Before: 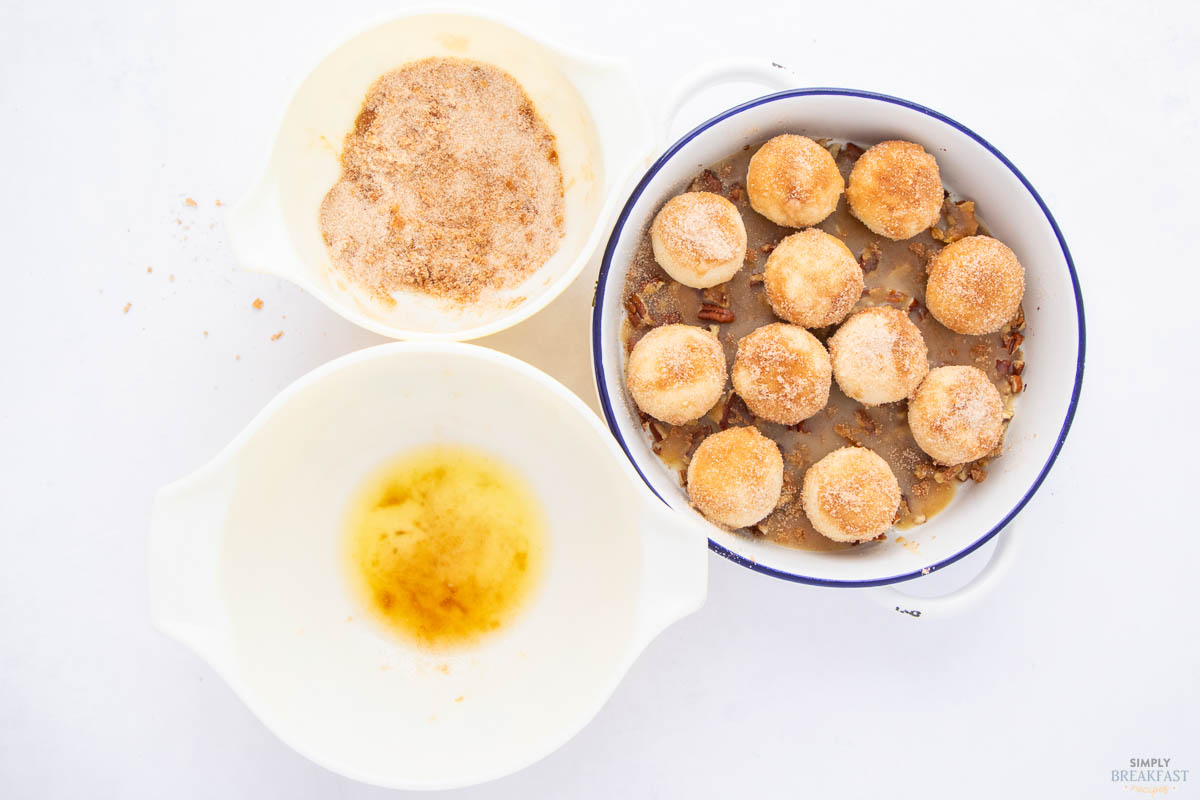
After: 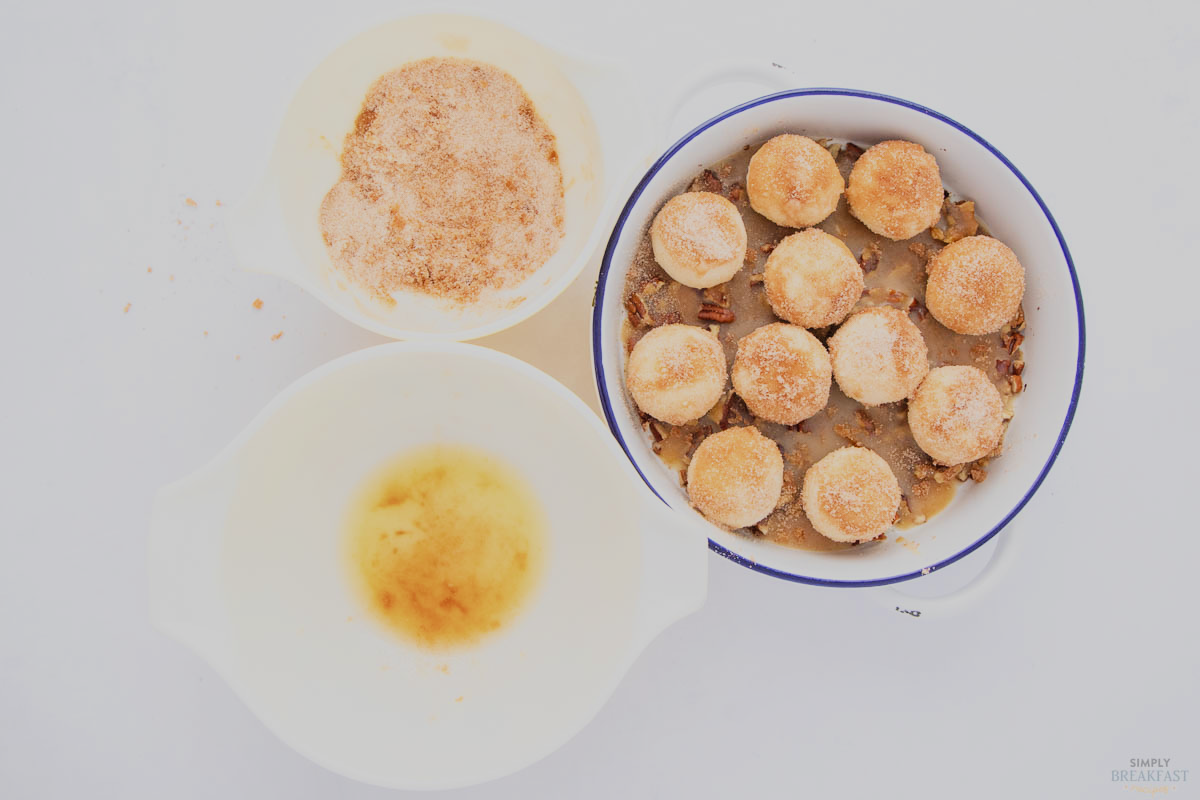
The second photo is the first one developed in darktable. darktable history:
filmic rgb: black relative exposure -6.9 EV, white relative exposure 5.65 EV, hardness 2.85, add noise in highlights 0.001, color science v3 (2019), use custom middle-gray values true, contrast in highlights soft
